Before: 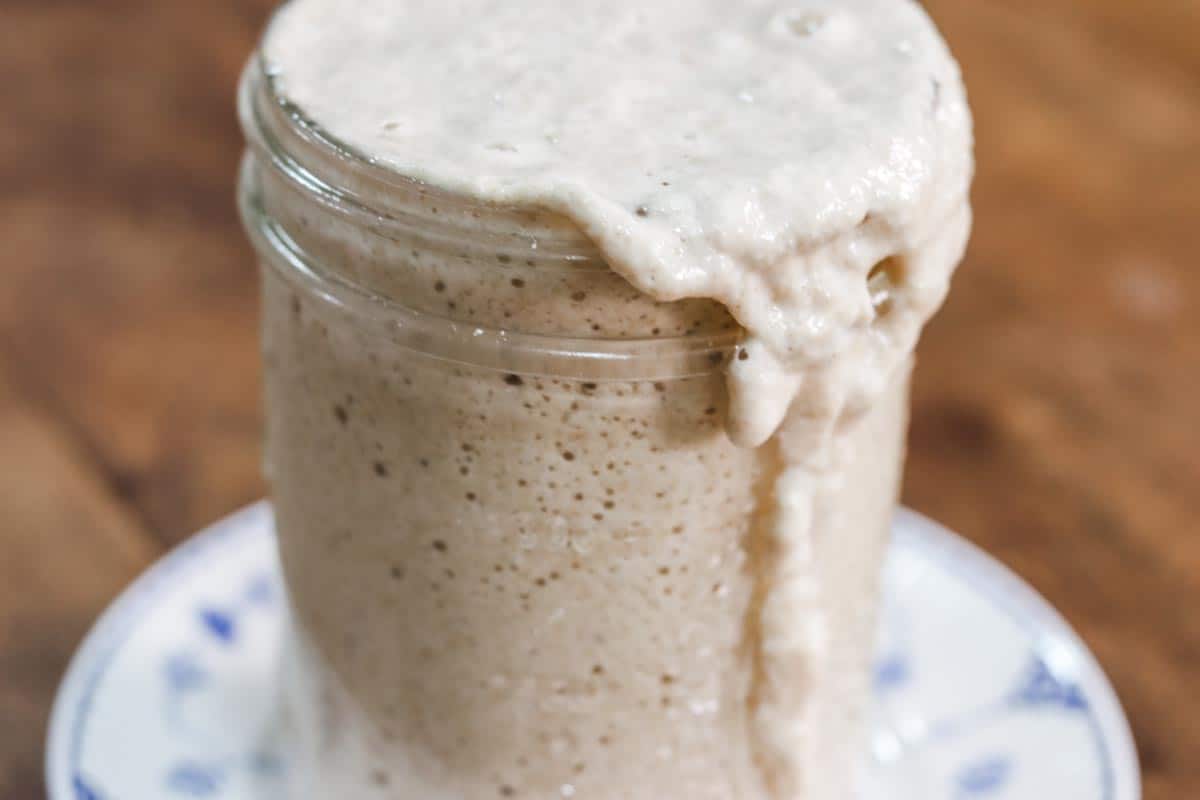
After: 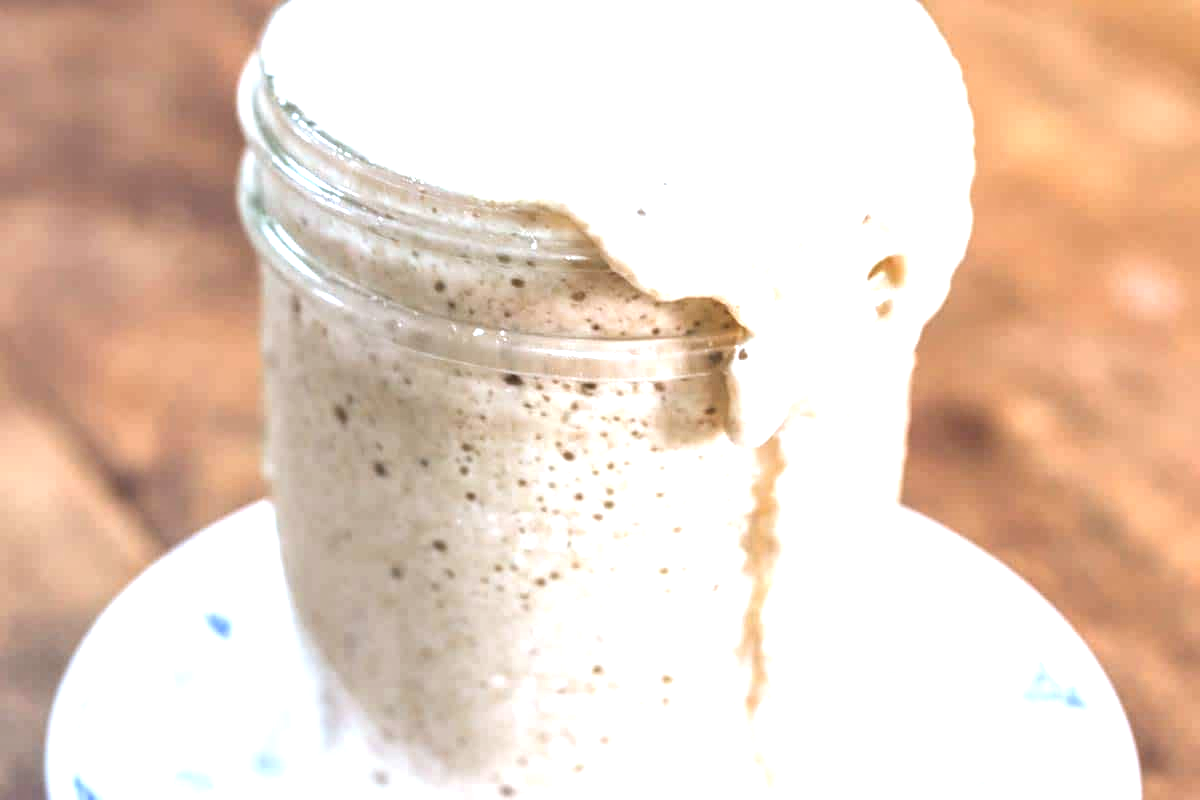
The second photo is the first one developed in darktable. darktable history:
color calibration: x 0.367, y 0.376, temperature 4372.25 K
local contrast: on, module defaults
exposure: black level correction 0, exposure 1.45 EV, compensate exposure bias true, compensate highlight preservation false
